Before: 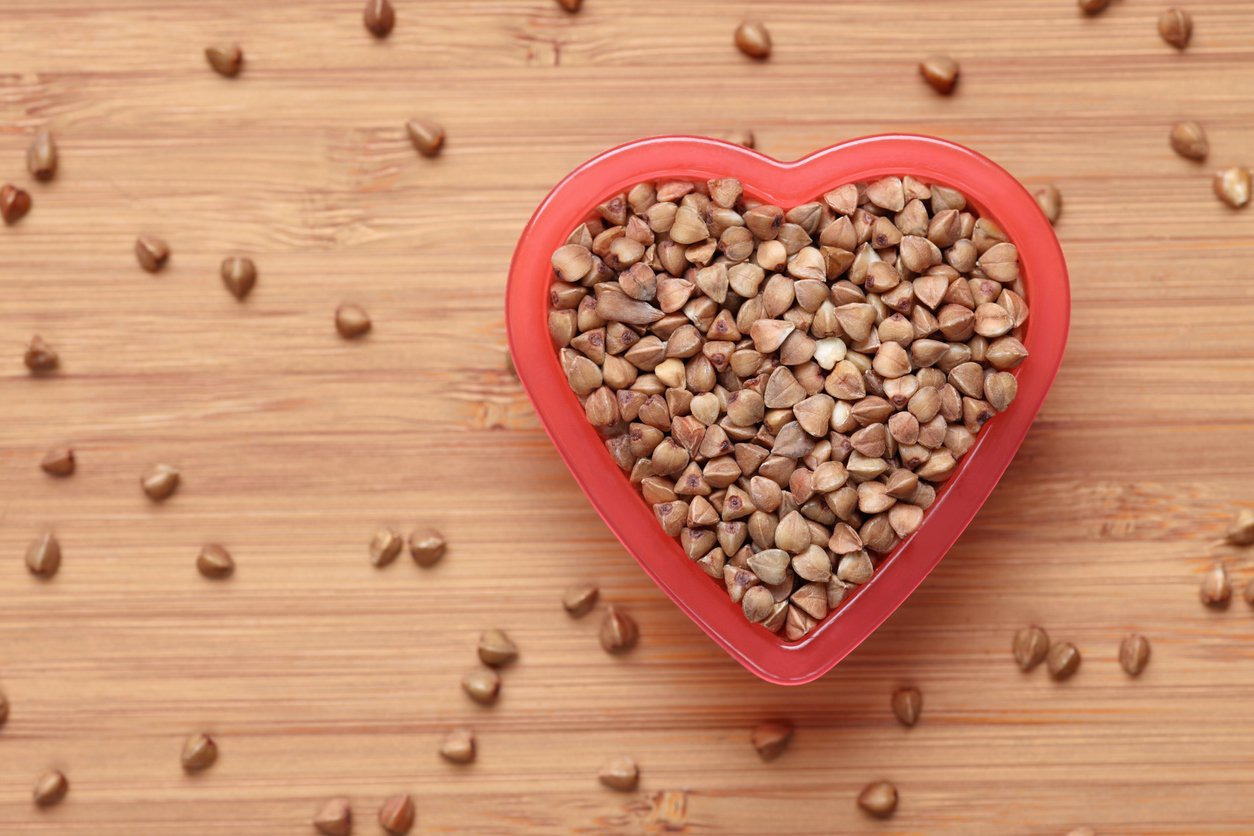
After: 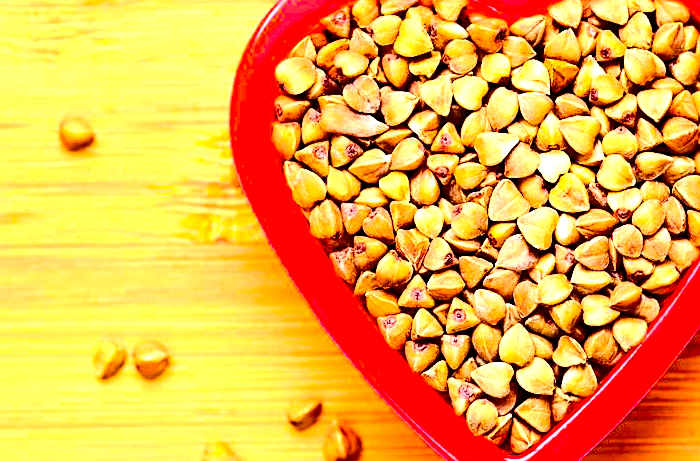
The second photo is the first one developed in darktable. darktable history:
crop and rotate: left 22.027%, top 22.501%, right 22.137%, bottom 22.261%
contrast brightness saturation: contrast 0.333, brightness -0.079, saturation 0.174
exposure: black level correction 0, exposure 1.099 EV, compensate highlight preservation false
tone equalizer: -8 EV -0.723 EV, -7 EV -0.714 EV, -6 EV -0.563 EV, -5 EV -0.424 EV, -3 EV 0.404 EV, -2 EV 0.6 EV, -1 EV 0.692 EV, +0 EV 0.754 EV, edges refinement/feathering 500, mask exposure compensation -1.57 EV, preserve details no
sharpen: on, module defaults
color balance rgb: linear chroma grading › shadows -39.629%, linear chroma grading › highlights 39.417%, linear chroma grading › global chroma 44.464%, linear chroma grading › mid-tones -29.733%, perceptual saturation grading › global saturation 44.108%, perceptual saturation grading › highlights -50.087%, perceptual saturation grading › shadows 30.341%, global vibrance 6.103%
